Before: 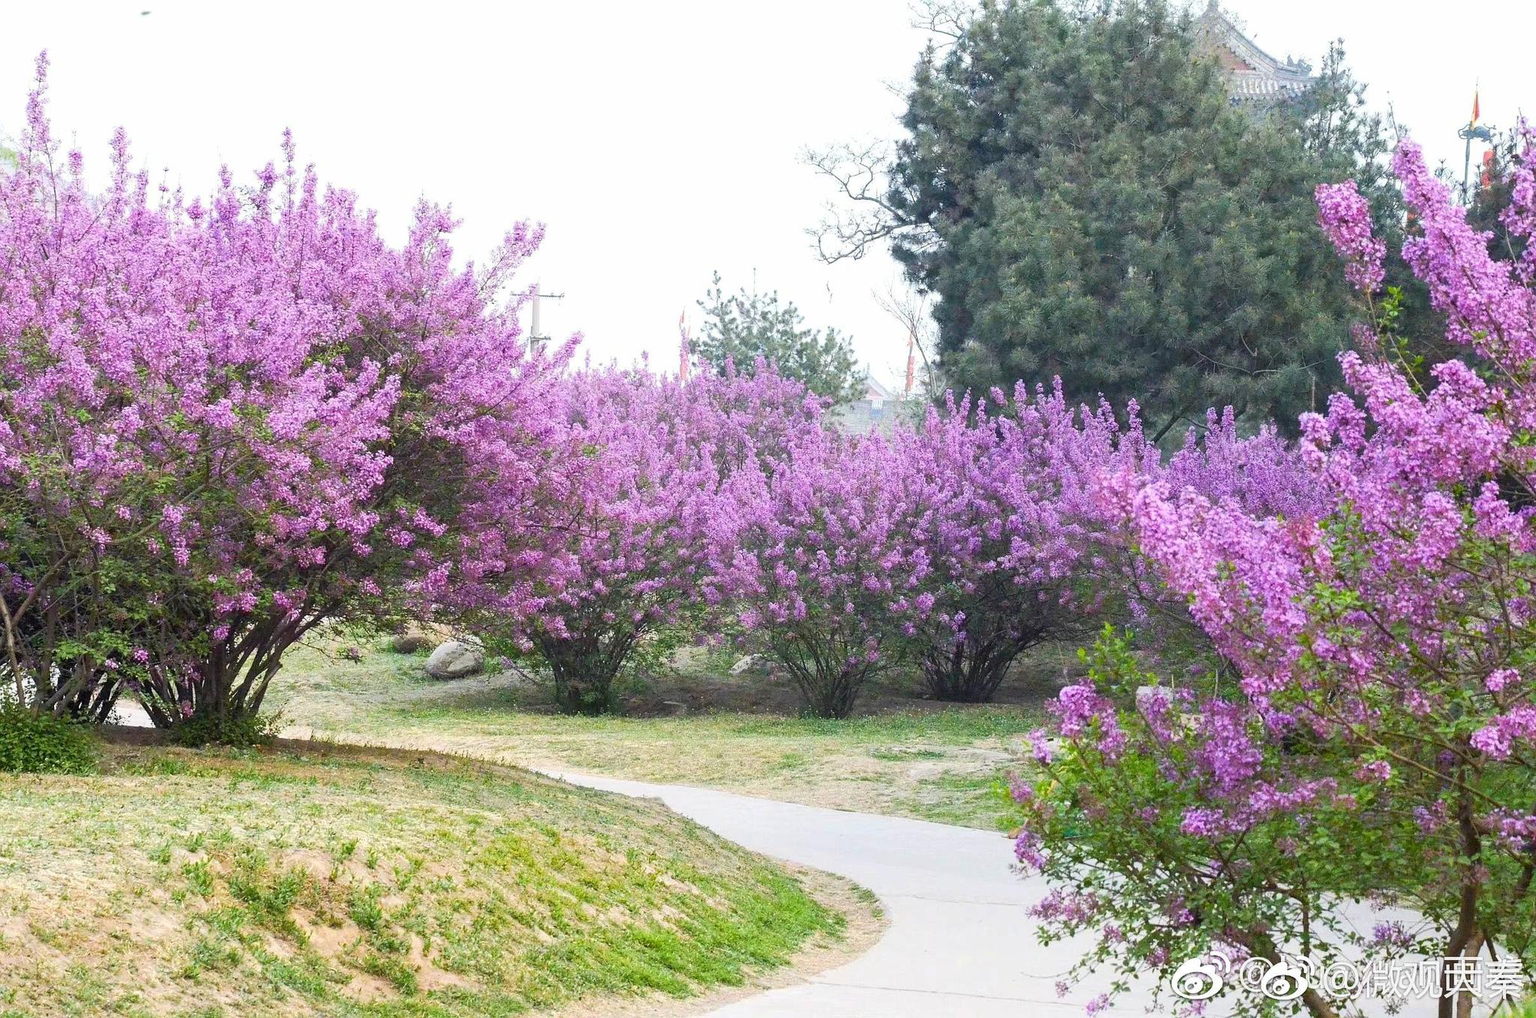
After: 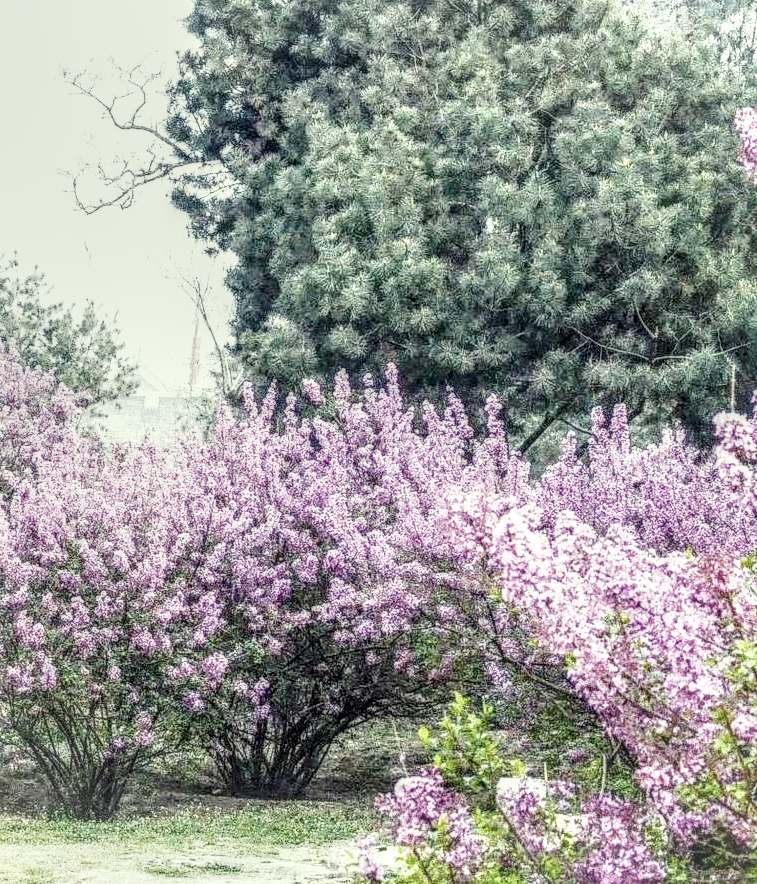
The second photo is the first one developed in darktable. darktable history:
exposure: exposure -0.06 EV, compensate highlight preservation false
local contrast: highlights 1%, shadows 5%, detail 299%, midtone range 0.302
color correction: highlights a* -4.37, highlights b* 6.89
contrast brightness saturation: contrast -0.269, saturation -0.434
crop and rotate: left 49.747%, top 10.146%, right 13.26%, bottom 24.662%
base curve: curves: ch0 [(0, 0.003) (0.001, 0.002) (0.006, 0.004) (0.02, 0.022) (0.048, 0.086) (0.094, 0.234) (0.162, 0.431) (0.258, 0.629) (0.385, 0.8) (0.548, 0.918) (0.751, 0.988) (1, 1)], preserve colors none
vignetting: fall-off radius 60.87%, brightness 0.061, saturation 0.003, center (-0.012, 0)
